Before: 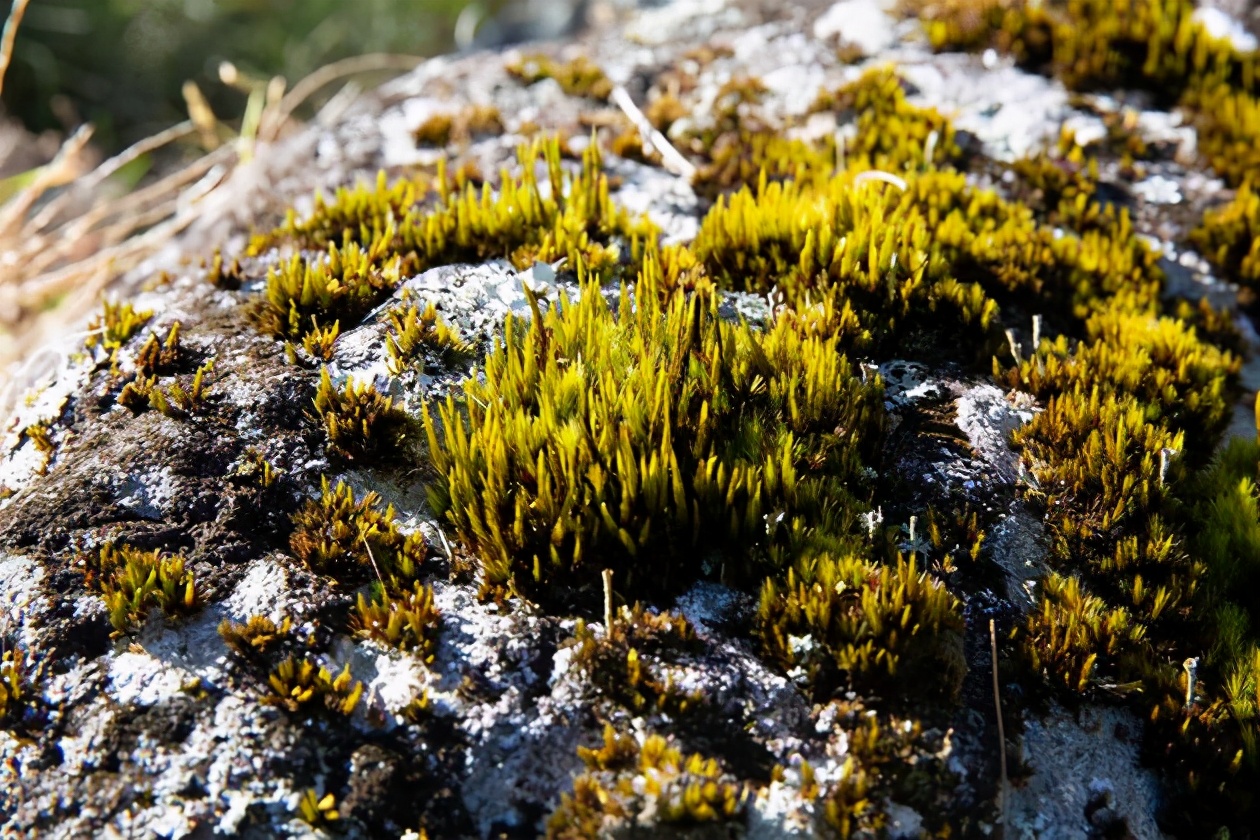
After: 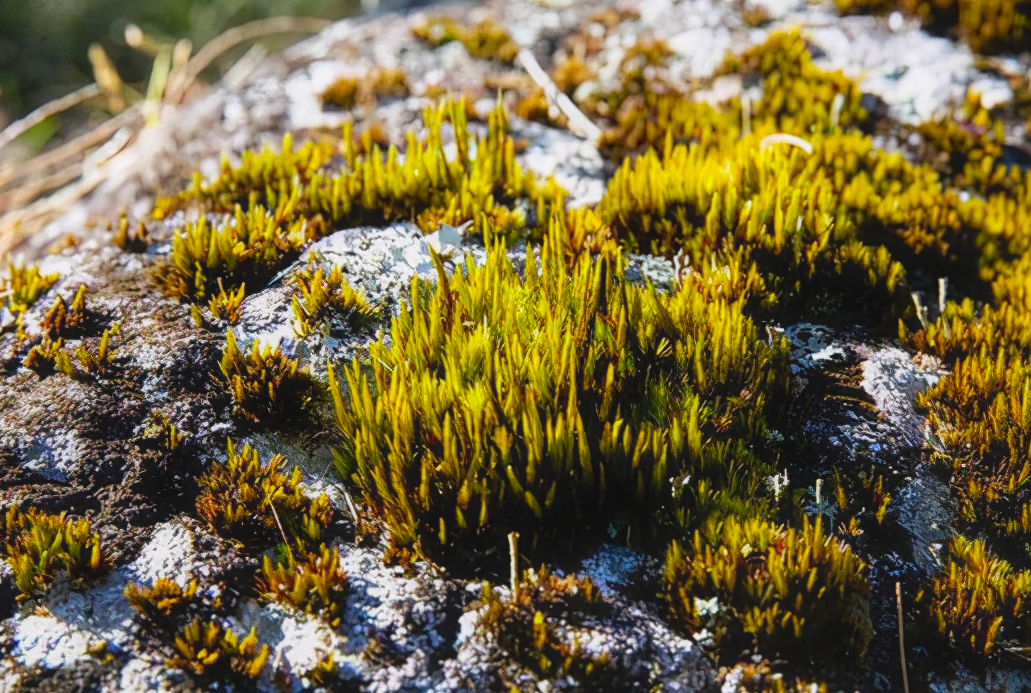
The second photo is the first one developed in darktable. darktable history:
crop and rotate: left 7.505%, top 4.44%, right 10.6%, bottom 12.962%
local contrast: highlights 106%, shadows 101%, detail 201%, midtone range 0.2
exposure: compensate exposure bias true, compensate highlight preservation false
contrast brightness saturation: contrast -0.178, saturation 0.188
contrast equalizer: y [[0.5, 0.496, 0.435, 0.435, 0.496, 0.5], [0.5 ×6], [0.5 ×6], [0 ×6], [0 ×6]]
